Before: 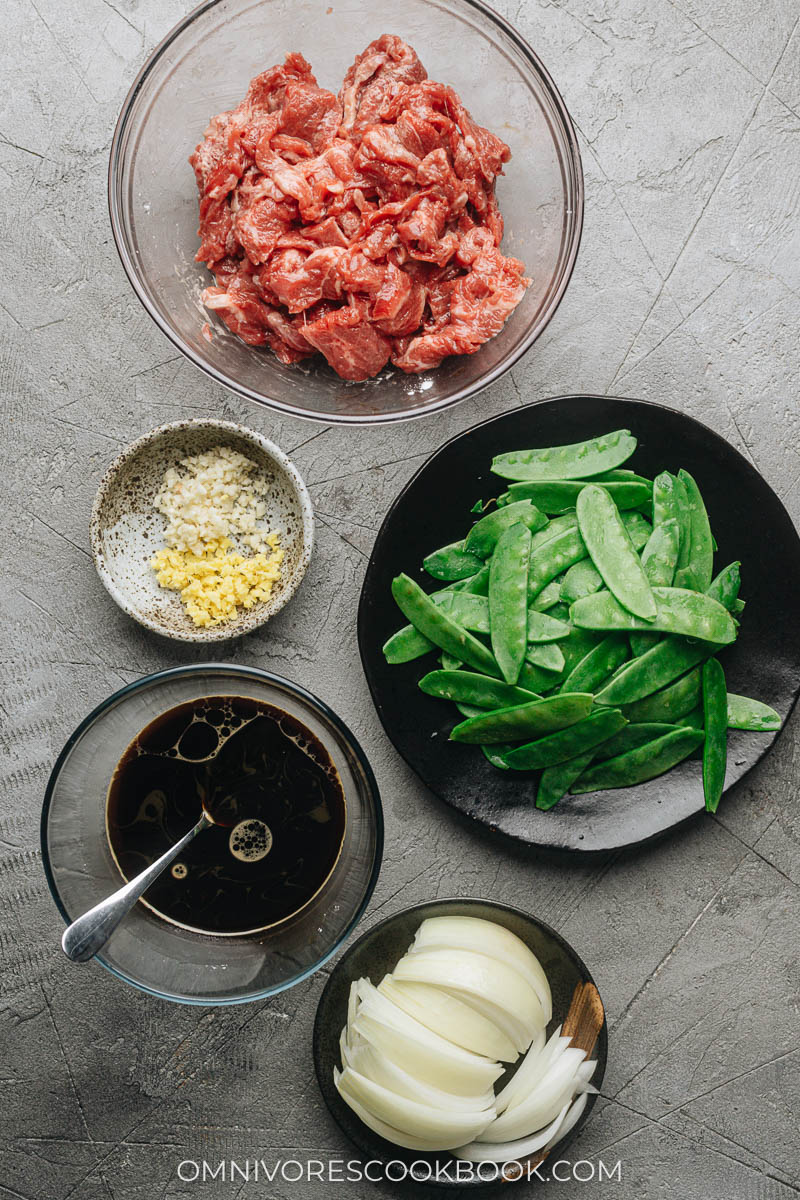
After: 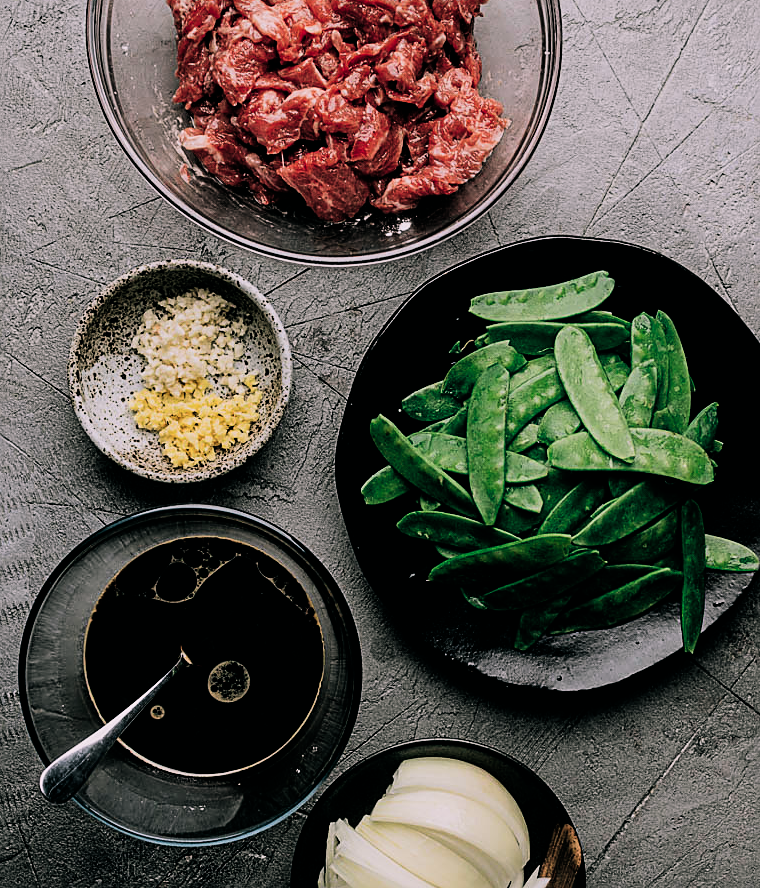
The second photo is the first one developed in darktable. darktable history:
crop and rotate: left 2.991%, top 13.302%, right 1.981%, bottom 12.636%
filmic rgb: black relative exposure -5 EV, hardness 2.88, contrast 1.4, highlights saturation mix -30%
sharpen: on, module defaults
color zones: curves: ch0 [(0, 0.5) (0.143, 0.5) (0.286, 0.5) (0.429, 0.5) (0.571, 0.5) (0.714, 0.476) (0.857, 0.5) (1, 0.5)]; ch2 [(0, 0.5) (0.143, 0.5) (0.286, 0.5) (0.429, 0.5) (0.571, 0.5) (0.714, 0.487) (0.857, 0.5) (1, 0.5)]
color balance: lift [1.016, 0.983, 1, 1.017], gamma [0.78, 1.018, 1.043, 0.957], gain [0.786, 1.063, 0.937, 1.017], input saturation 118.26%, contrast 13.43%, contrast fulcrum 21.62%, output saturation 82.76%
